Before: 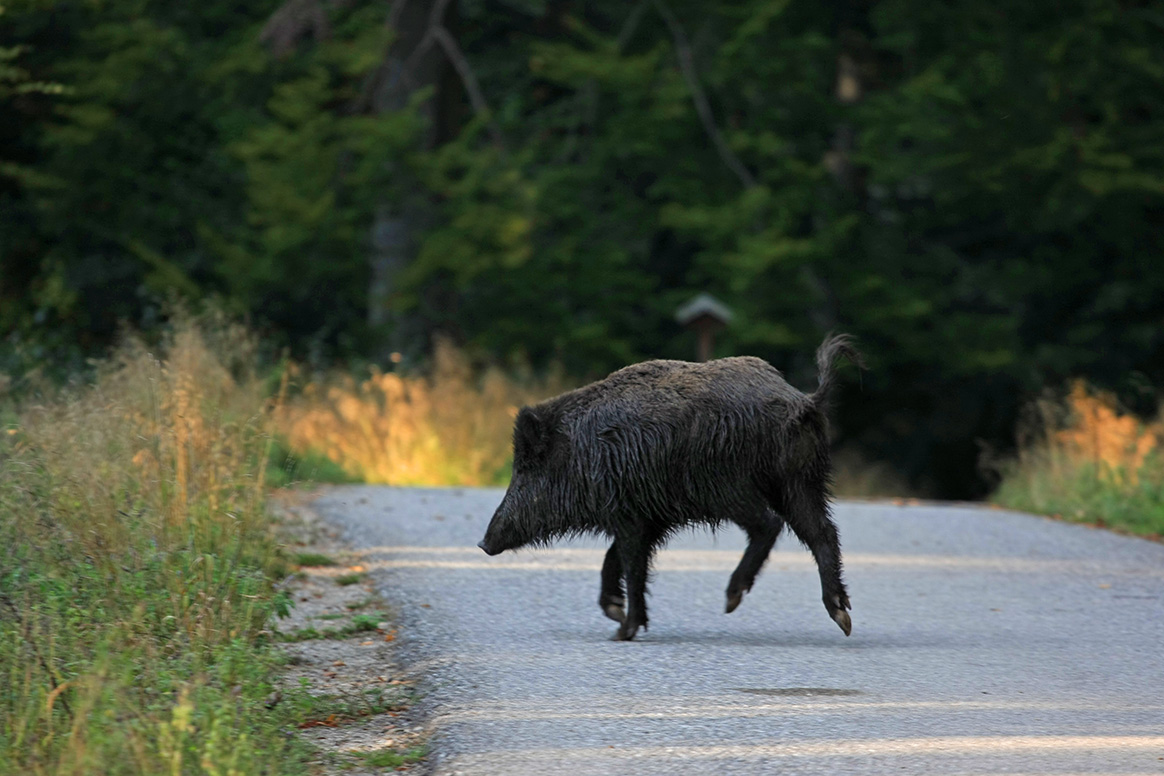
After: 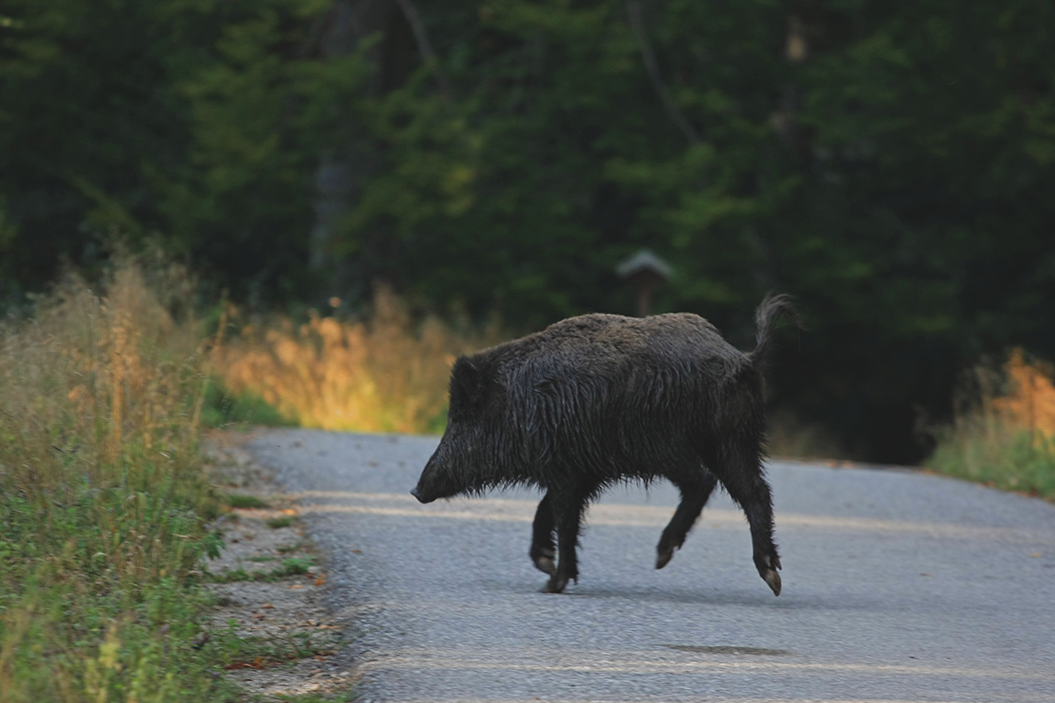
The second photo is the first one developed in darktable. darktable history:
exposure: black level correction -0.015, exposure -0.5 EV, compensate highlight preservation false
crop and rotate: angle -1.96°, left 3.097%, top 4.154%, right 1.586%, bottom 0.529%
